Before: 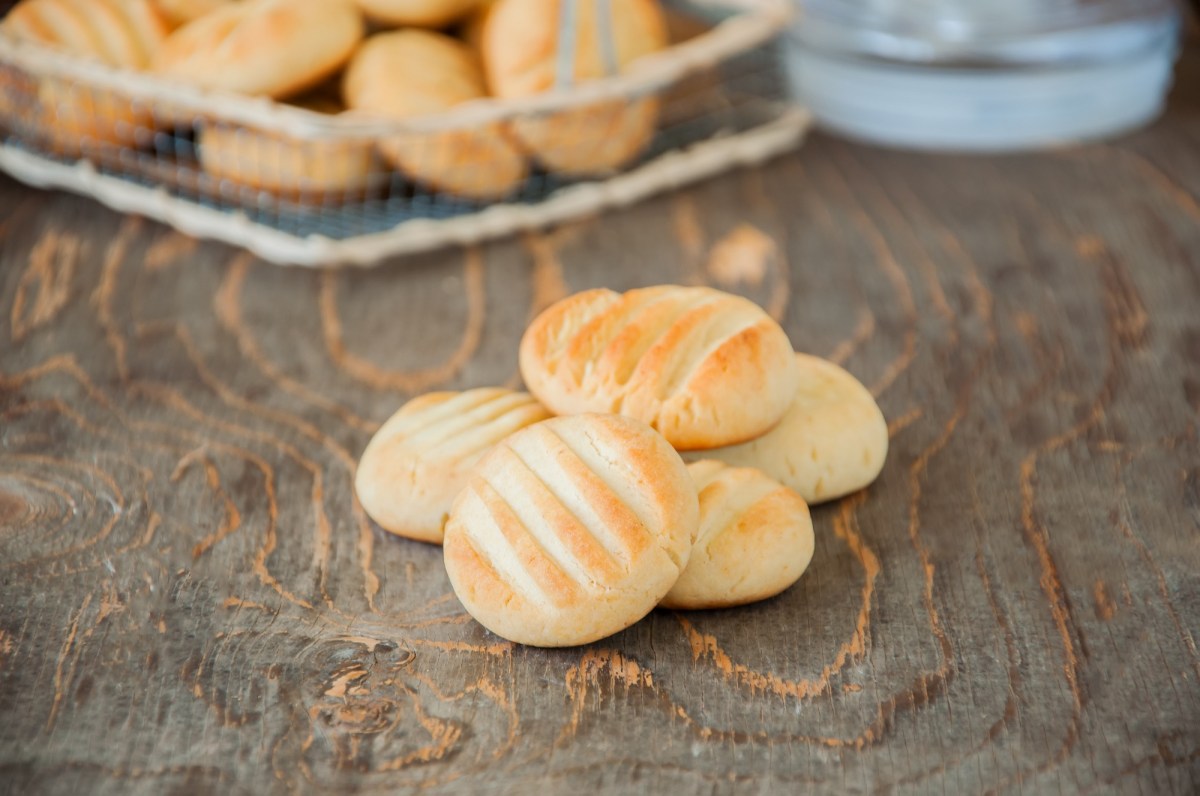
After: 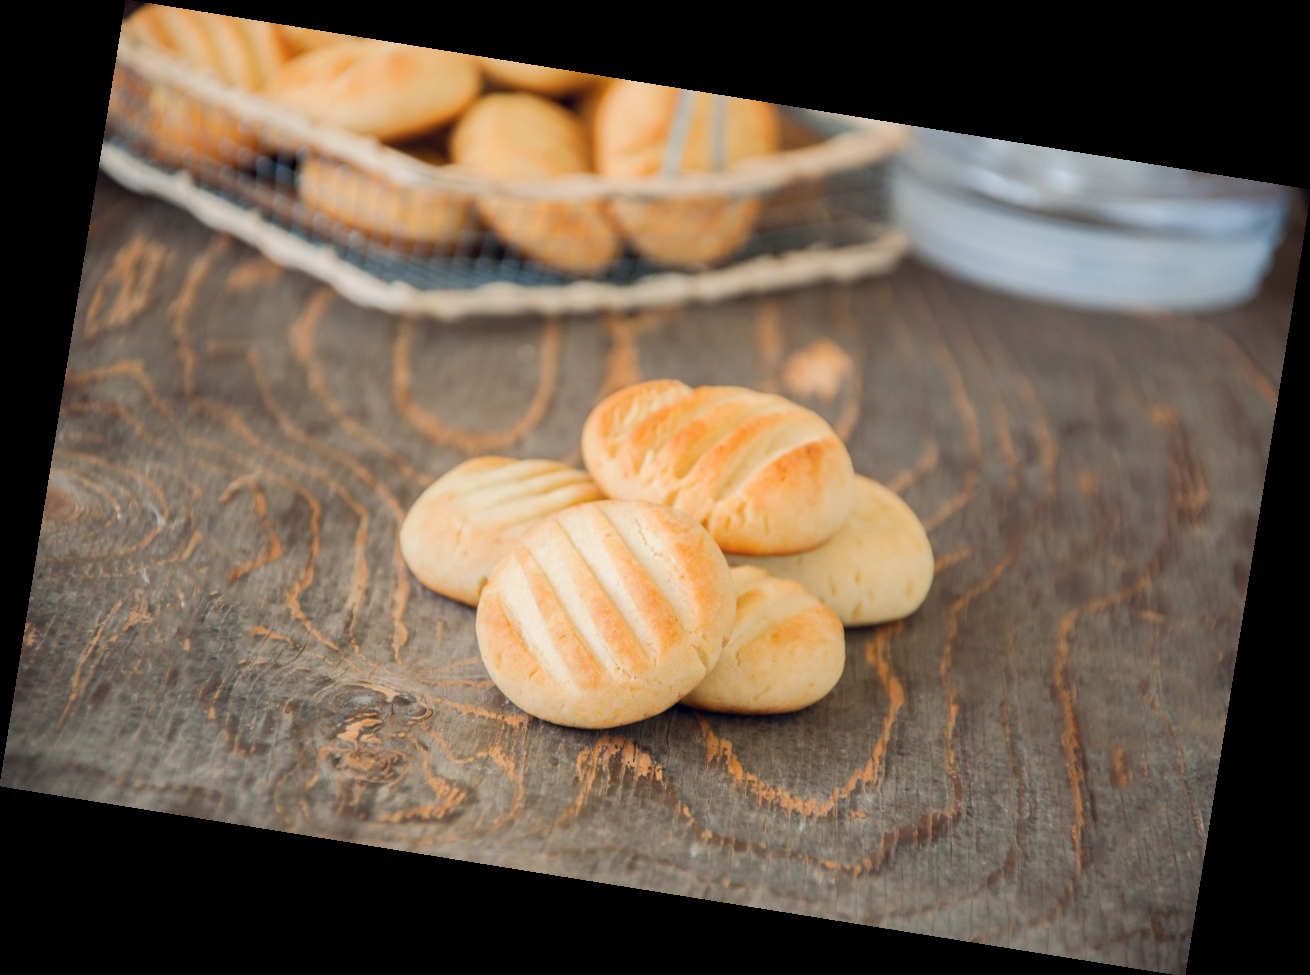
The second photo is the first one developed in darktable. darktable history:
color balance rgb: shadows lift › hue 87.51°, highlights gain › chroma 1.62%, highlights gain › hue 55.1°, global offset › chroma 0.06%, global offset › hue 253.66°, linear chroma grading › global chroma 0.5%
rotate and perspective: rotation 9.12°, automatic cropping off
